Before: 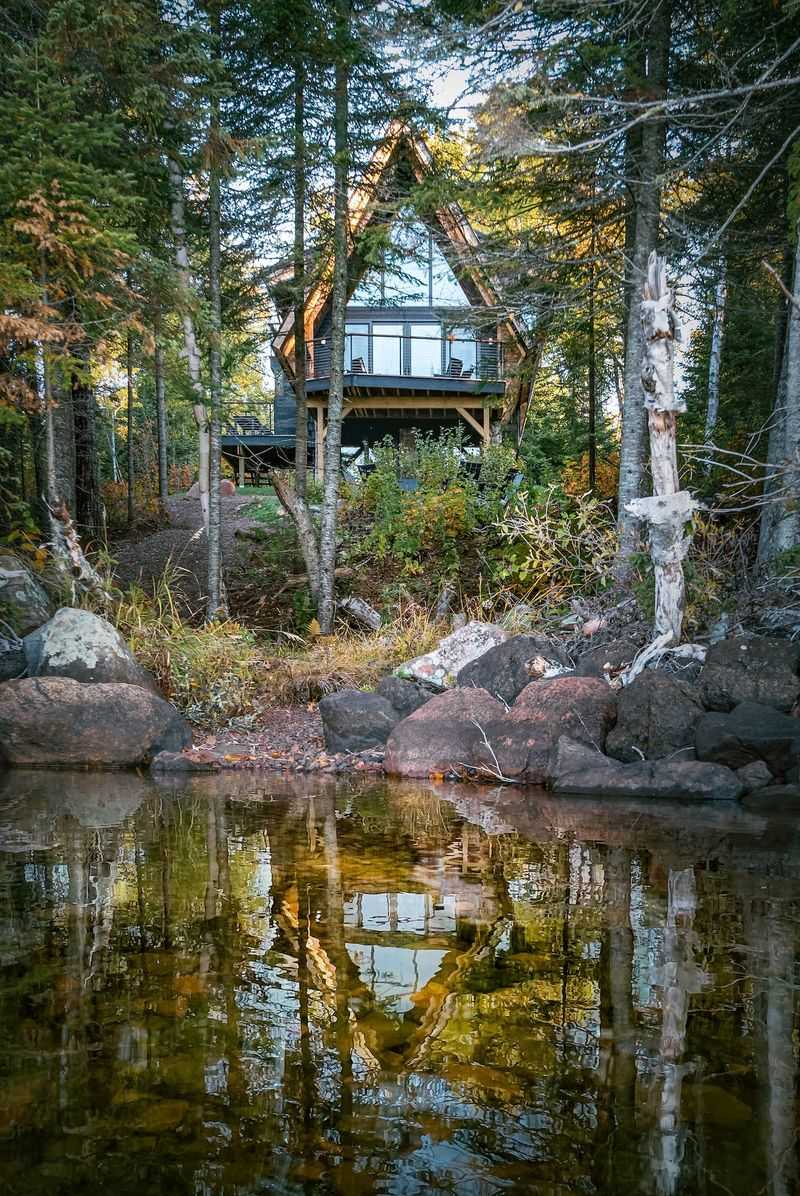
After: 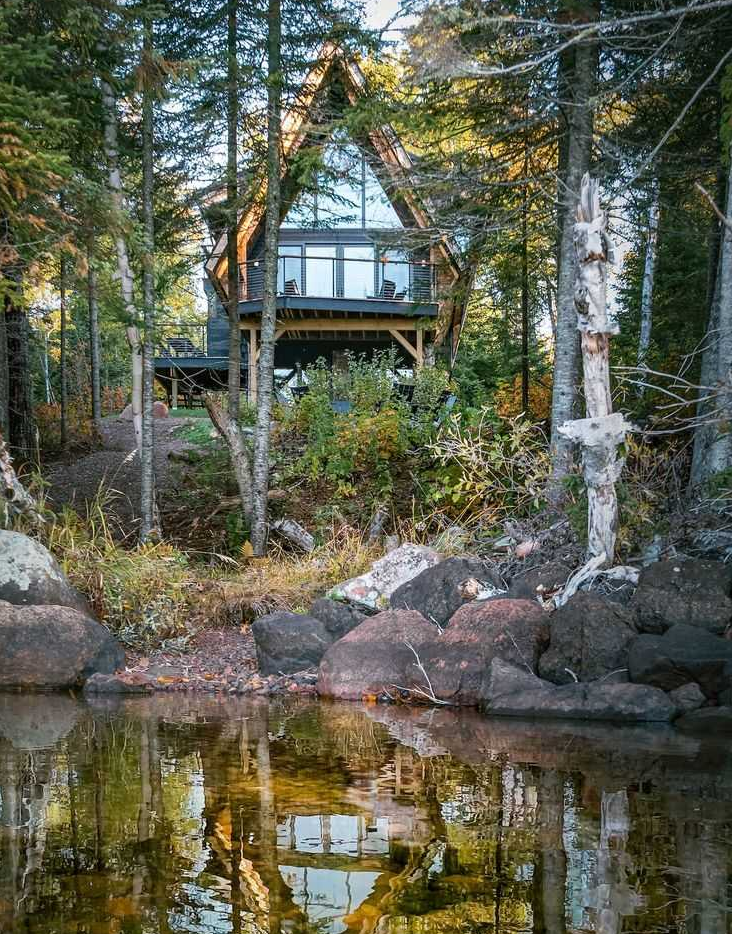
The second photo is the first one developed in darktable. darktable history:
crop: left 8.483%, top 6.527%, bottom 15.331%
